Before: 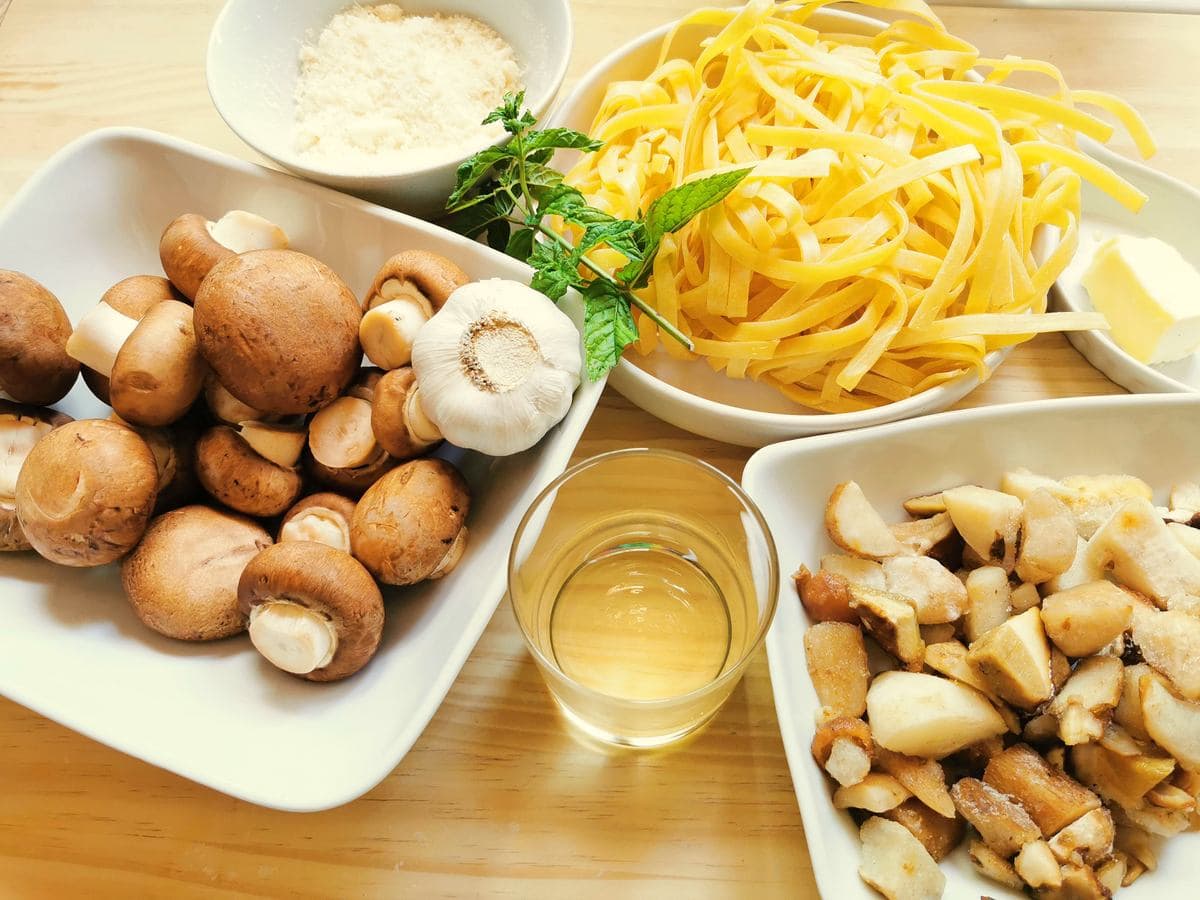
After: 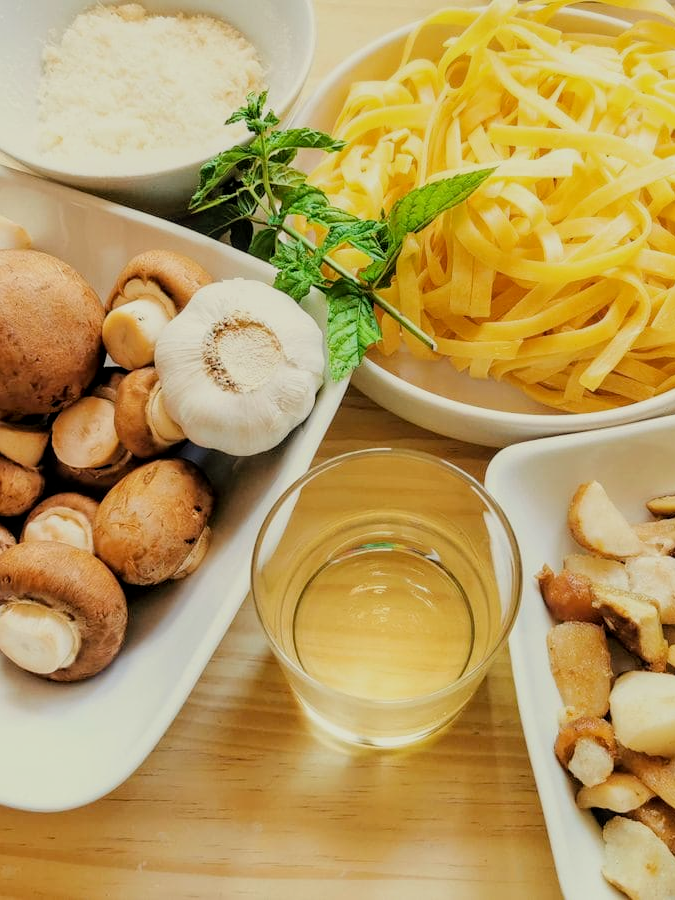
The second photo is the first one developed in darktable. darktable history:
local contrast: on, module defaults
filmic rgb: black relative exposure -7.65 EV, white relative exposure 4.56 EV, hardness 3.61, color science v6 (2022)
crop: left 21.496%, right 22.254%
